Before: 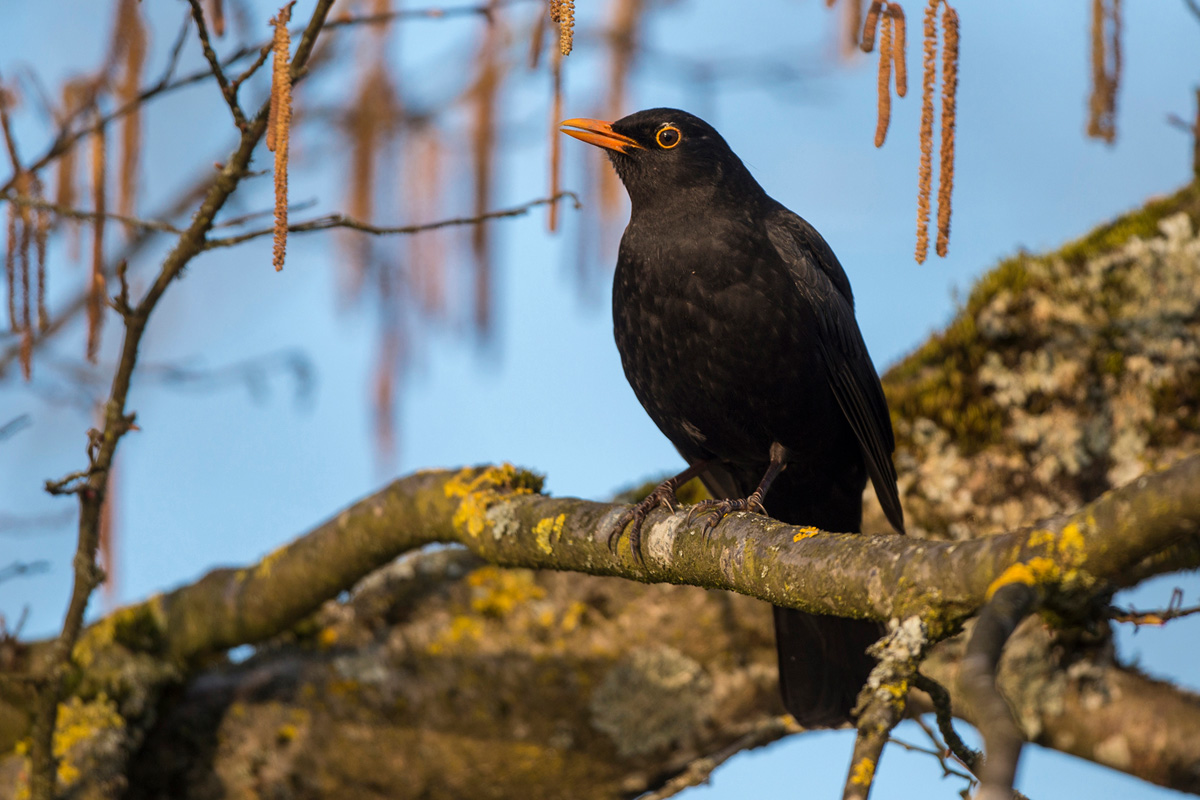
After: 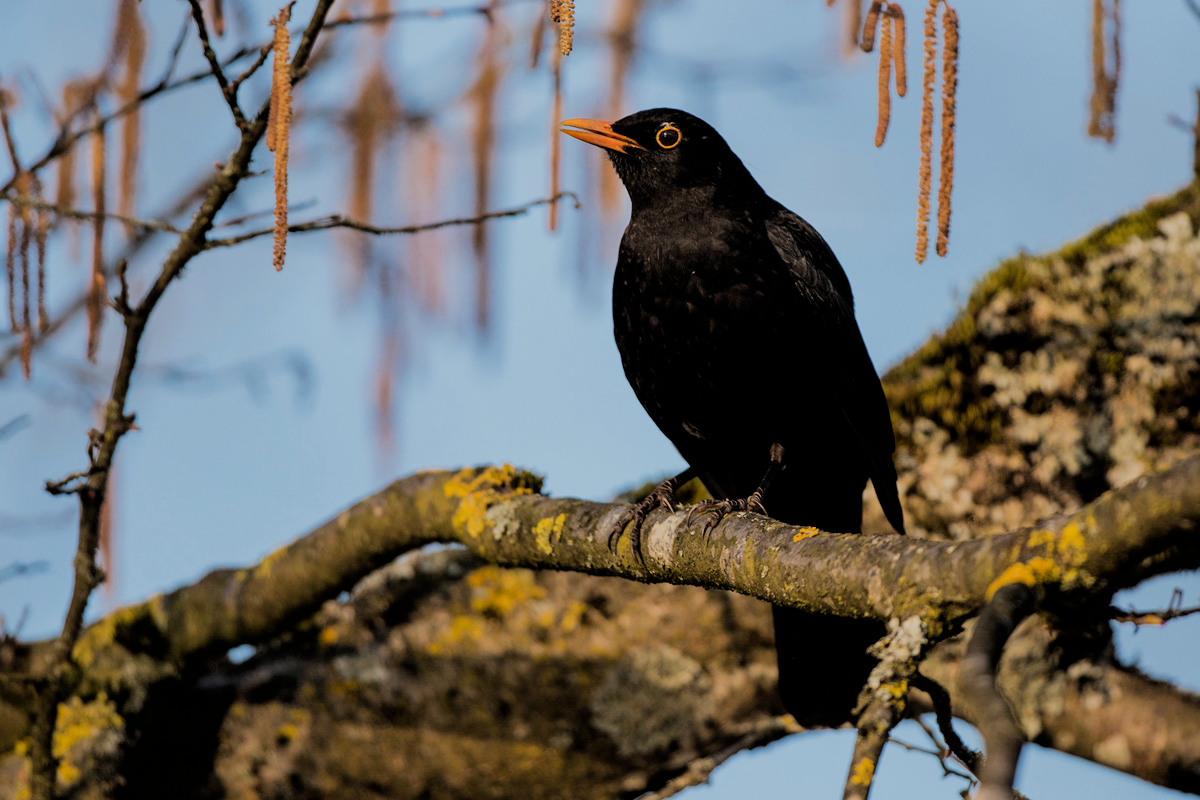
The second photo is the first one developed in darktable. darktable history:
filmic rgb: black relative exposure -4.26 EV, white relative exposure 5.1 EV, hardness 2.04, contrast 1.16
